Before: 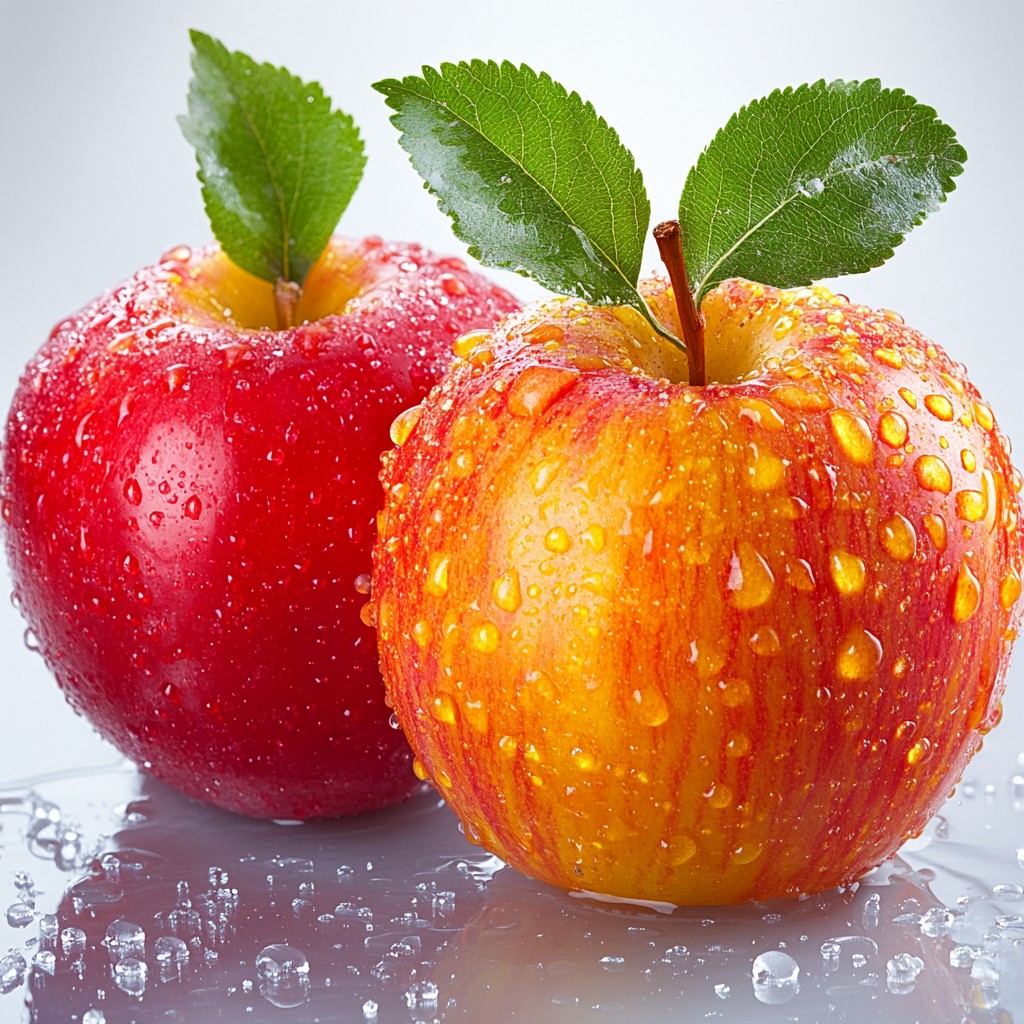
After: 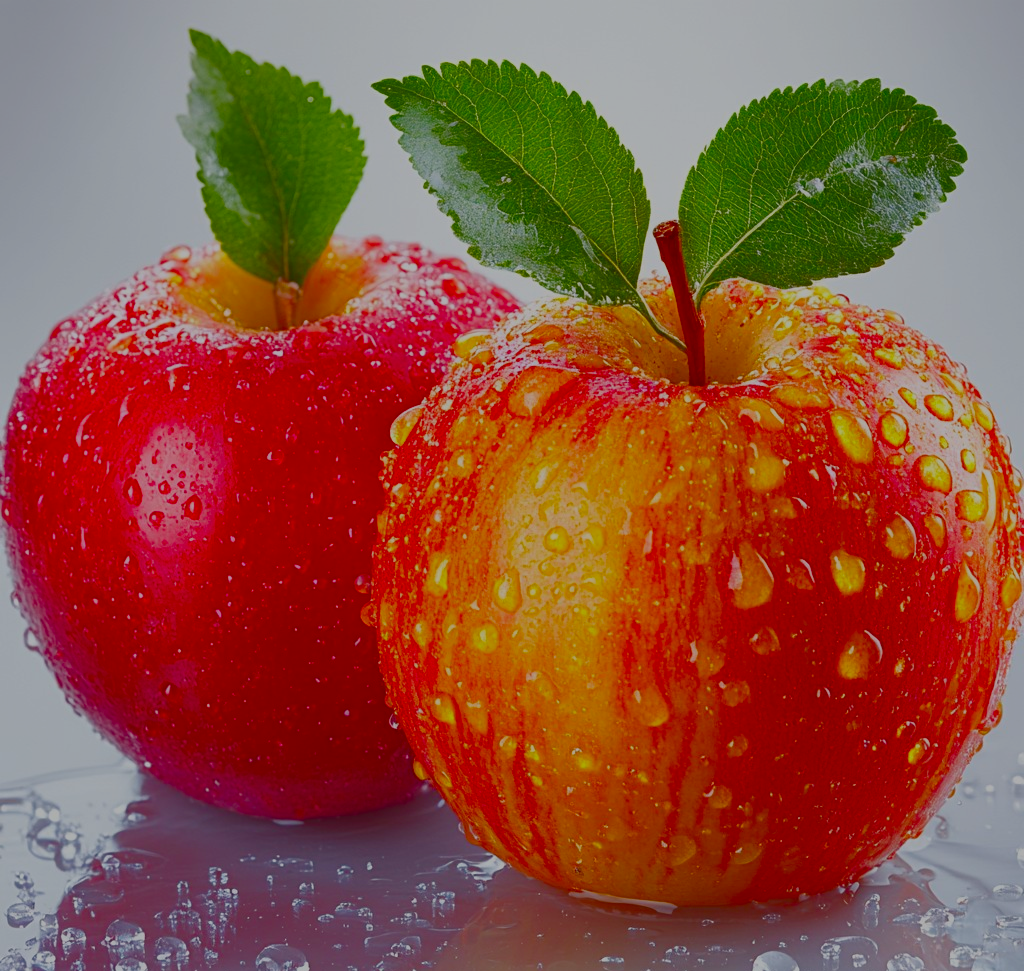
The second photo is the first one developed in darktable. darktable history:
color balance rgb: perceptual saturation grading › global saturation 27.146%, perceptual saturation grading › highlights -27.745%, perceptual saturation grading › mid-tones 15.802%, perceptual saturation grading › shadows 34.487%, contrast -29.481%
exposure: black level correction -0.013, exposure -0.187 EV, compensate highlight preservation false
crop and rotate: top 0.013%, bottom 5.131%
contrast brightness saturation: brightness -0.212, saturation 0.079
